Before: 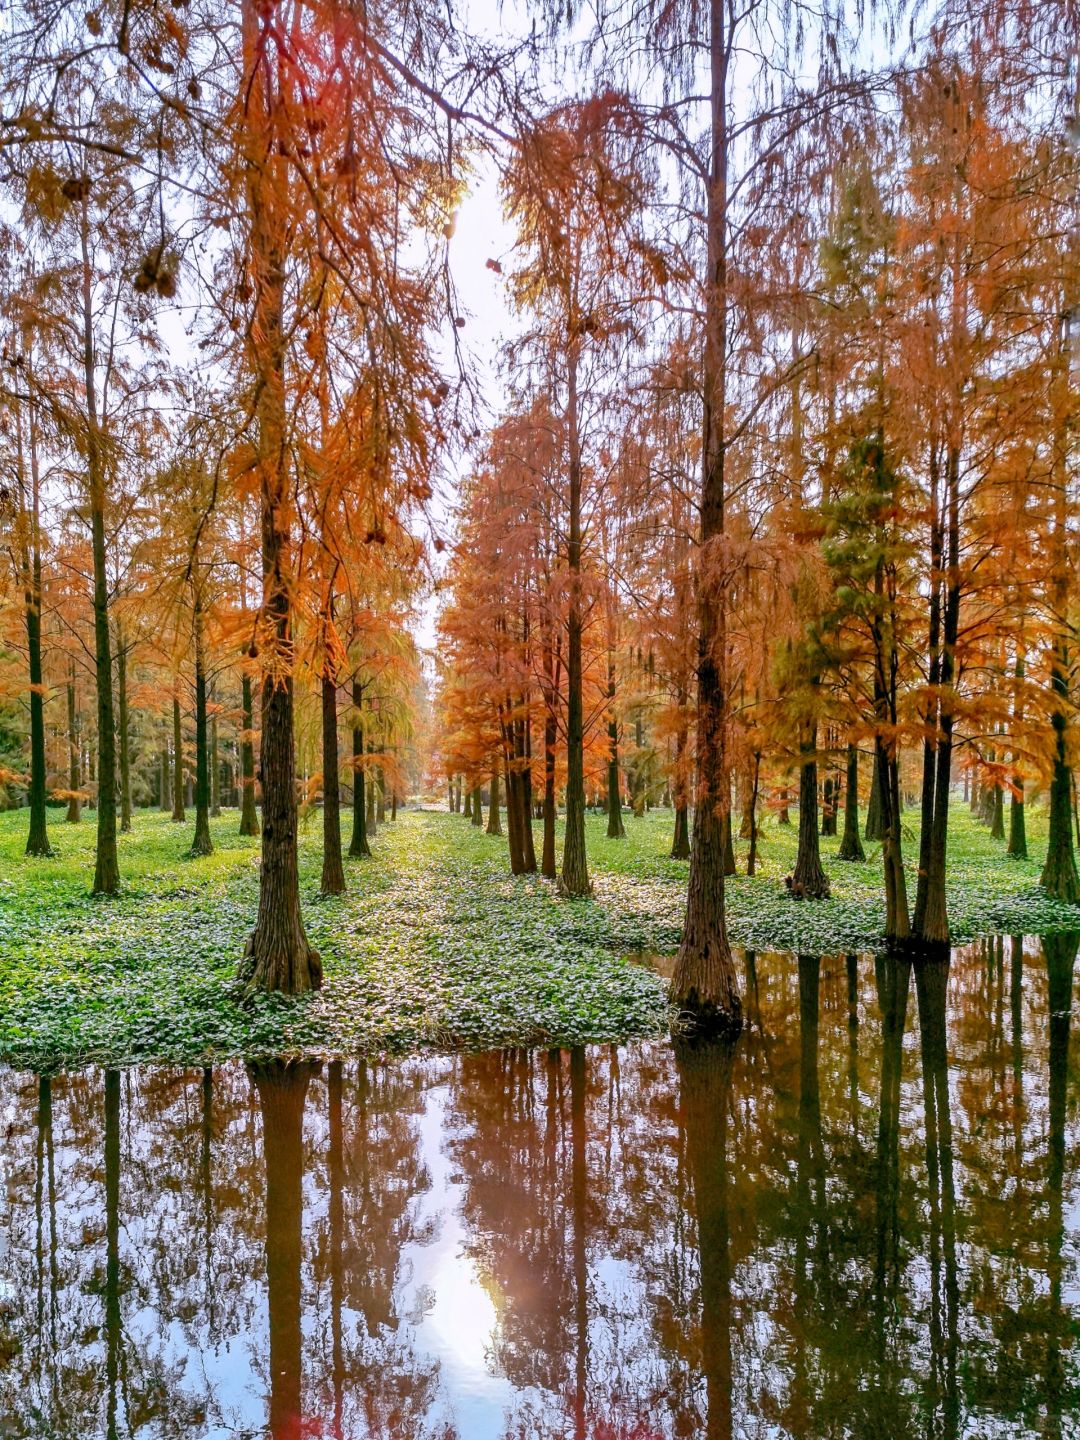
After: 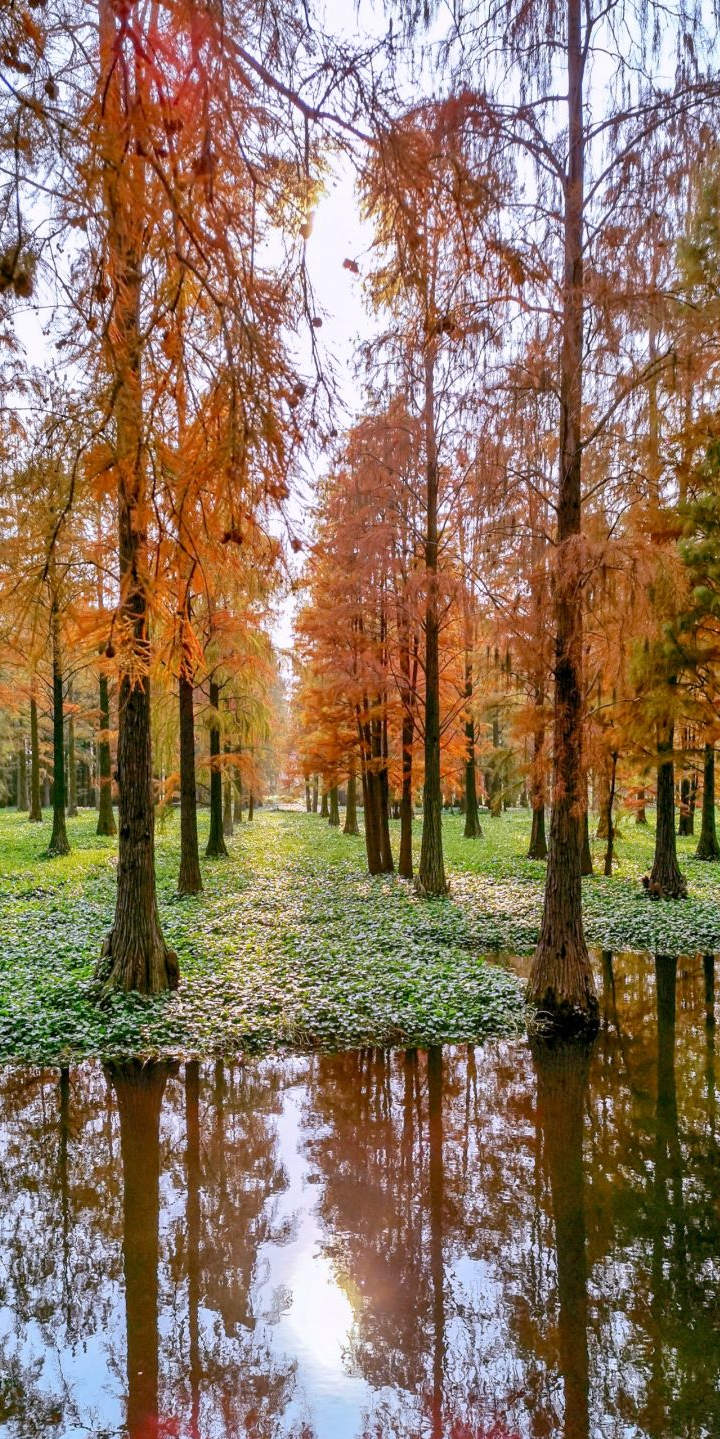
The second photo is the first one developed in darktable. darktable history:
crop and rotate: left 13.328%, right 19.997%
